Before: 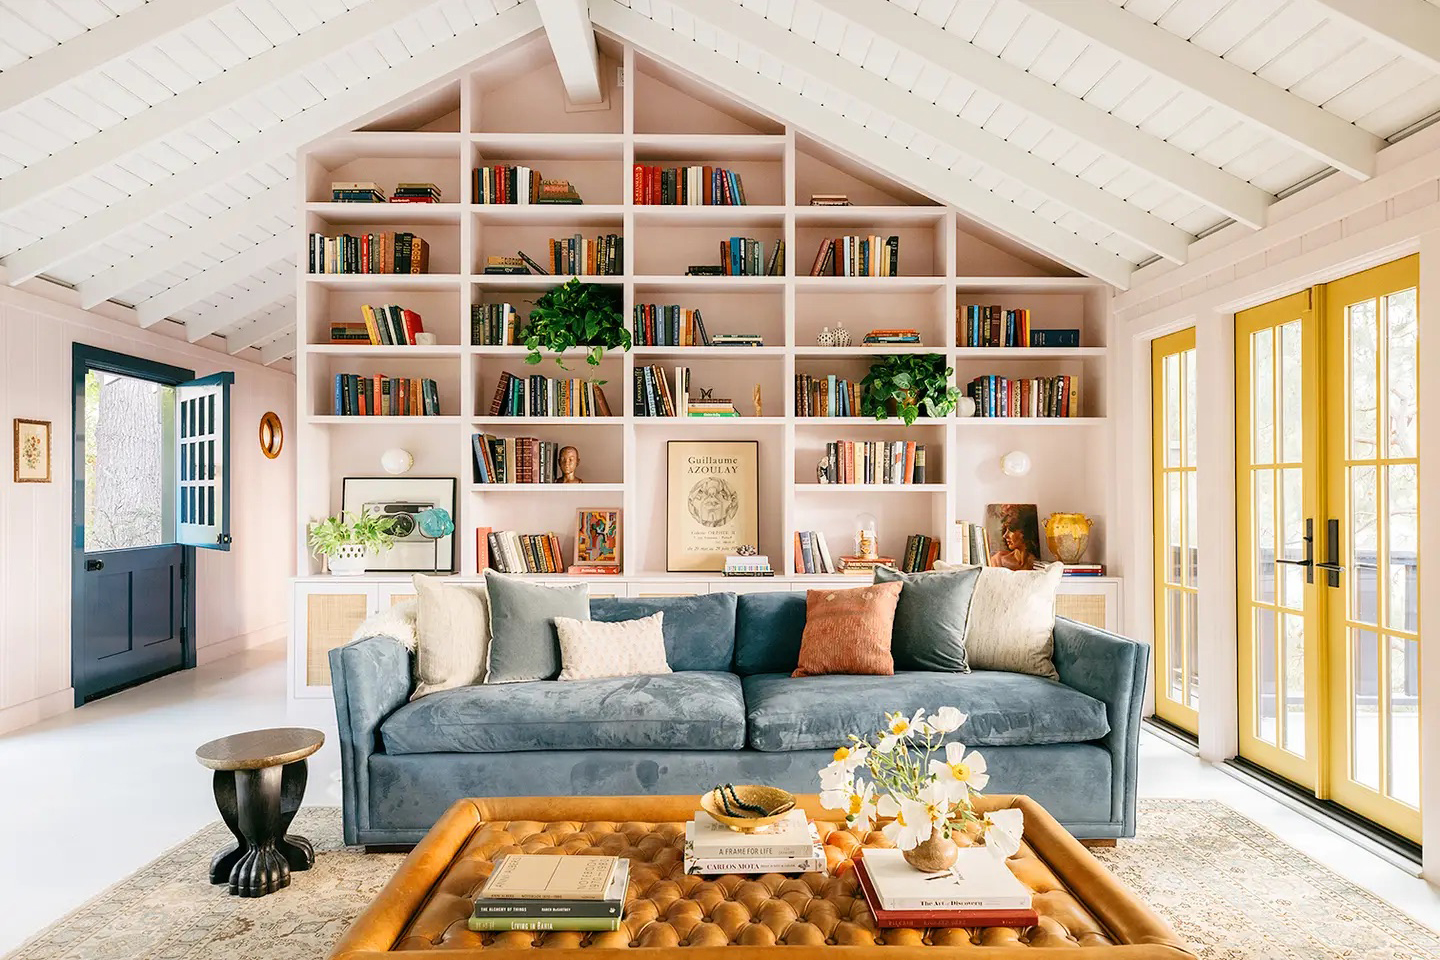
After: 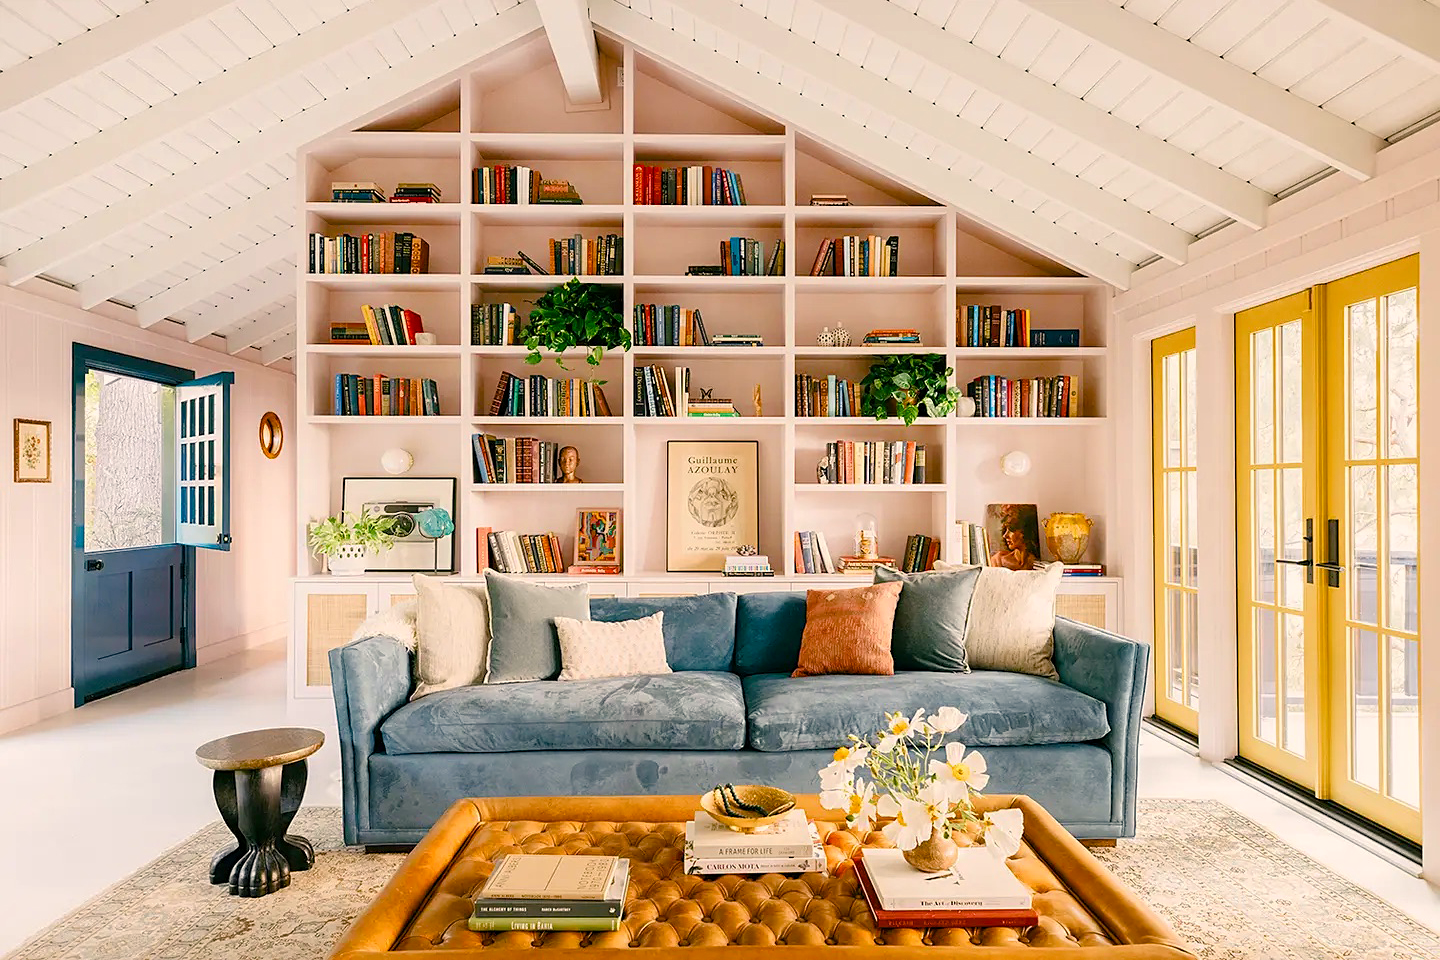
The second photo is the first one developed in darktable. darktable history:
color balance rgb: highlights gain › chroma 2.993%, highlights gain › hue 60.14°, perceptual saturation grading › global saturation 20%, perceptual saturation grading › highlights -25.708%, perceptual saturation grading › shadows 25.701%, perceptual brilliance grading › global brilliance 2.451%, perceptual brilliance grading › highlights -3.75%, global vibrance 20%
sharpen: amount 0.205
